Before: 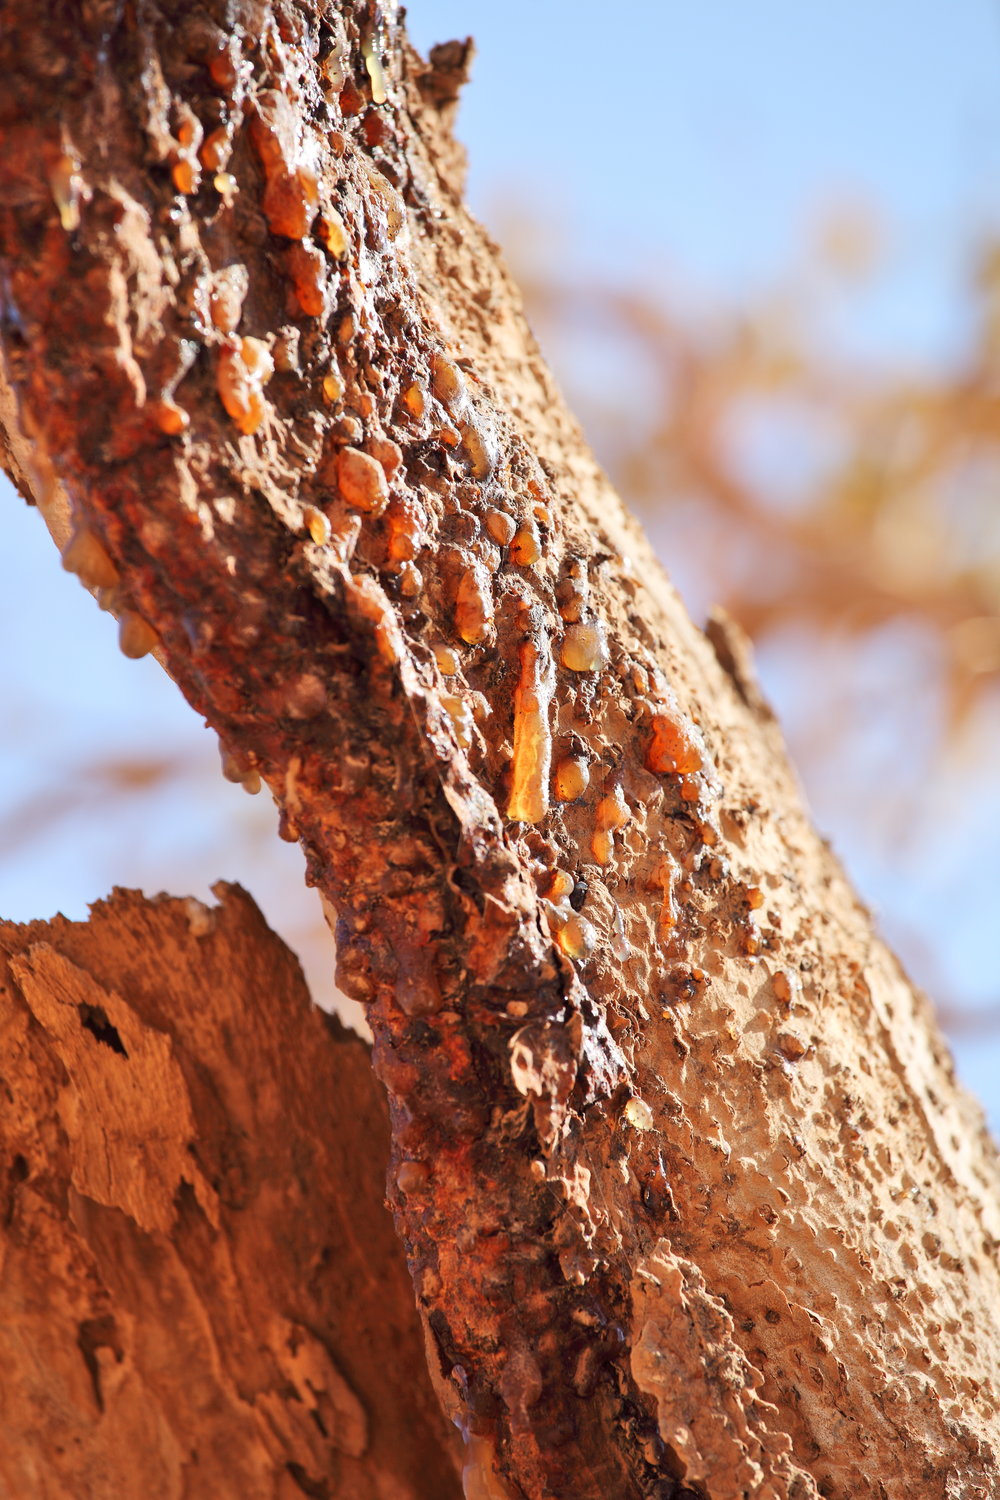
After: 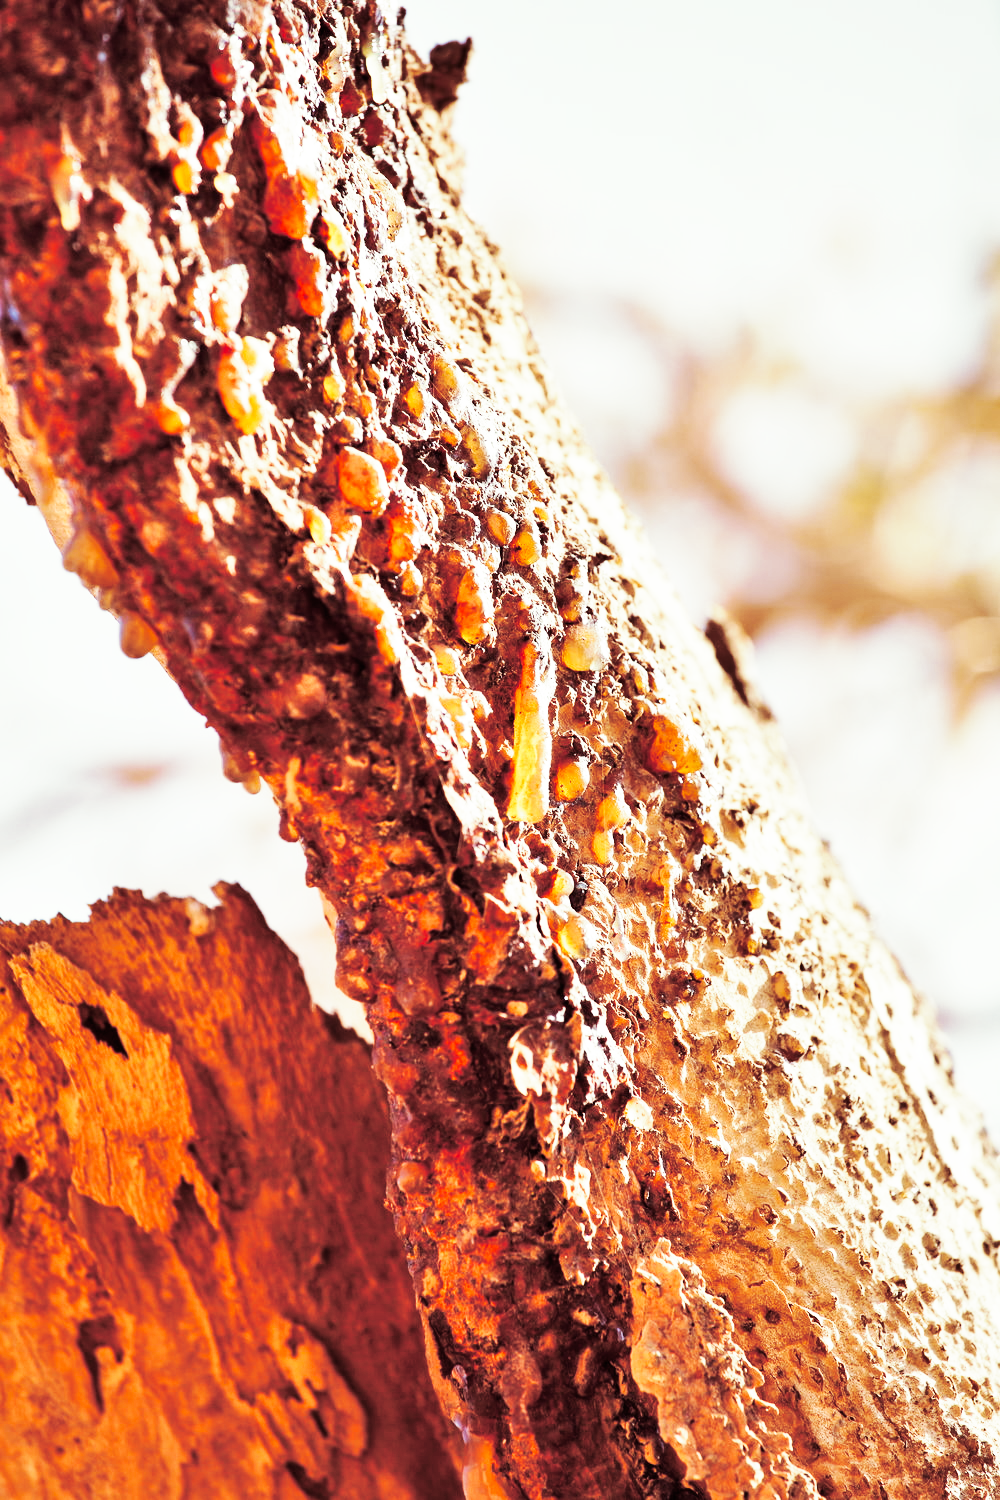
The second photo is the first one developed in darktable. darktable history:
shadows and highlights: highlights color adjustment 0%, low approximation 0.01, soften with gaussian
split-toning: on, module defaults
base curve: curves: ch0 [(0, 0) (0.007, 0.004) (0.027, 0.03) (0.046, 0.07) (0.207, 0.54) (0.442, 0.872) (0.673, 0.972) (1, 1)], preserve colors none
